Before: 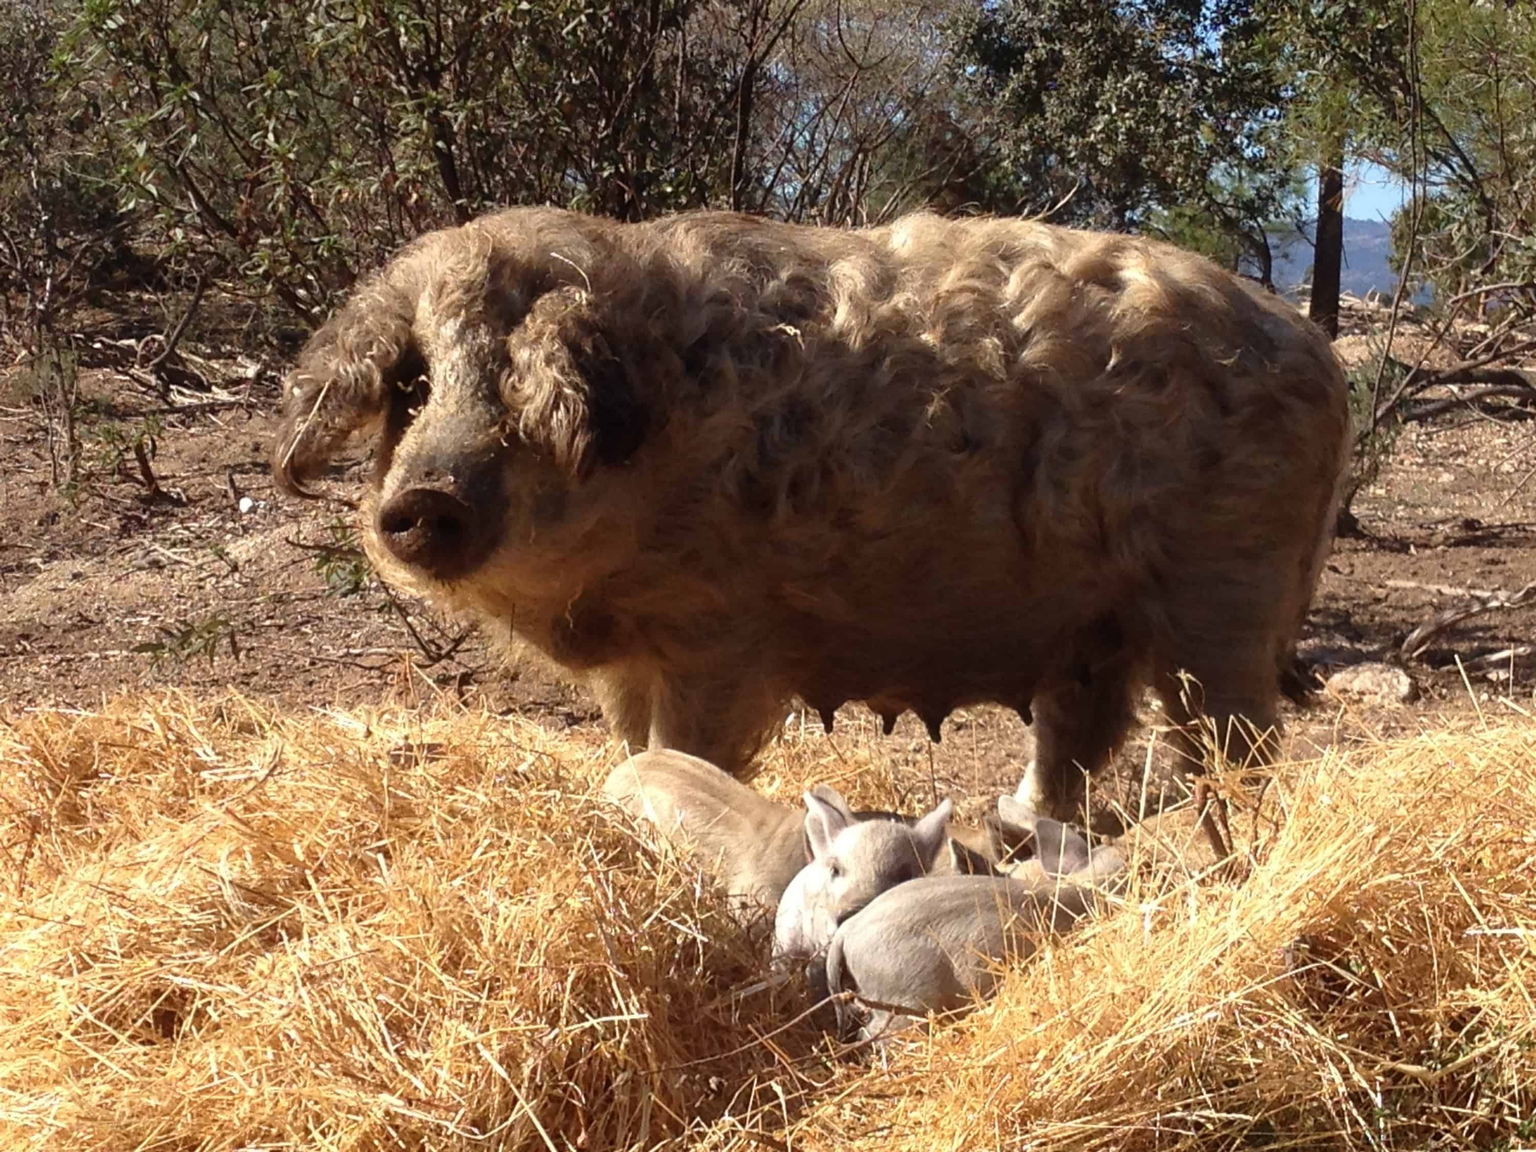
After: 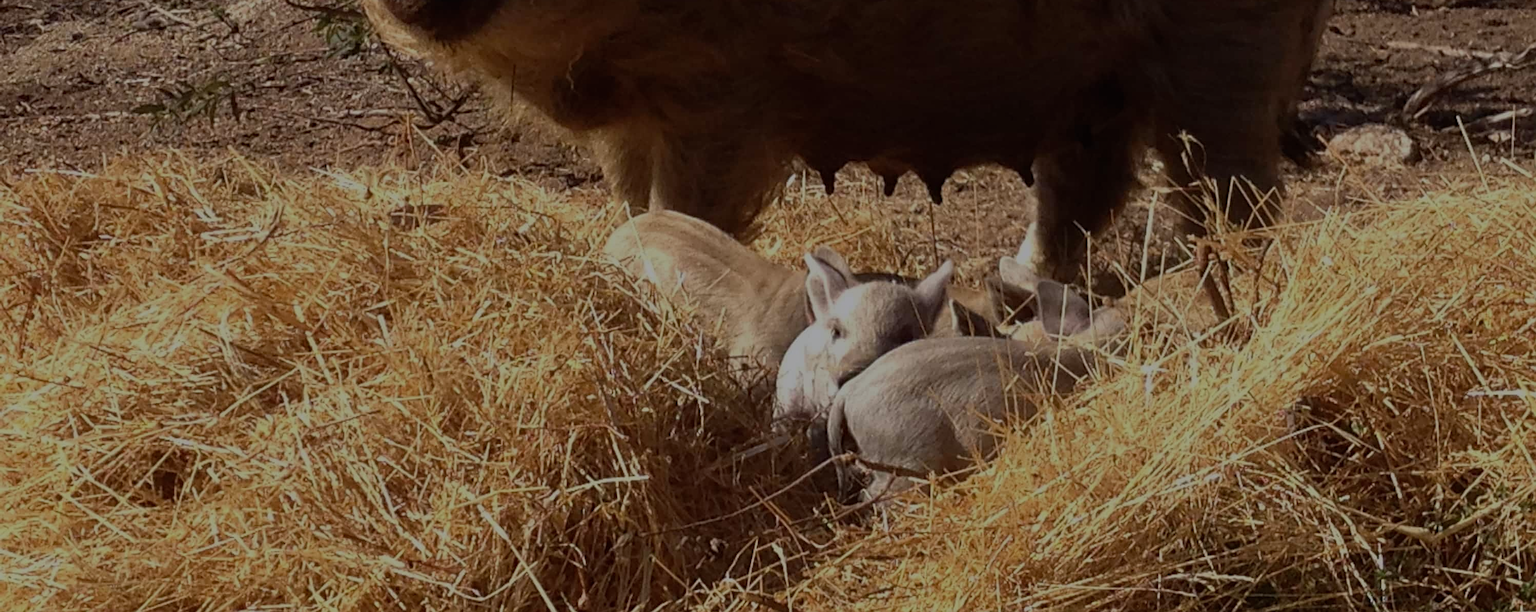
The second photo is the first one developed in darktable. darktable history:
exposure: exposure -1.483 EV, compensate highlight preservation false
sharpen: amount 0.211
haze removal: compatibility mode true, adaptive false
tone equalizer: -8 EV 0.079 EV, smoothing 1
crop and rotate: top 46.813%, right 0.098%
